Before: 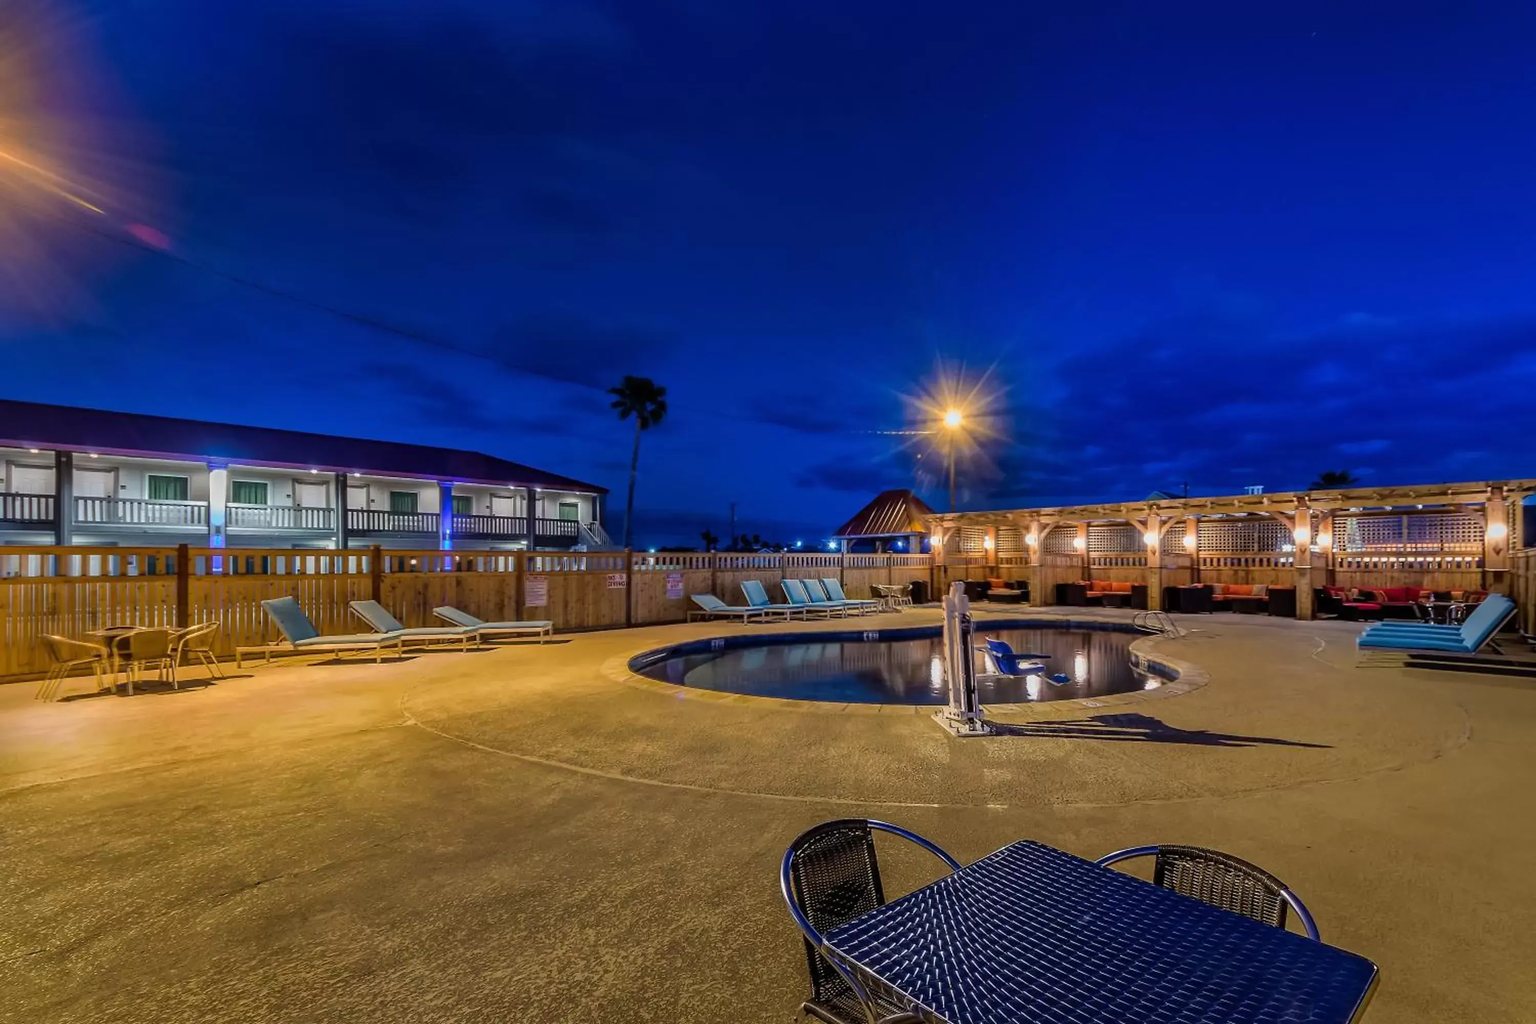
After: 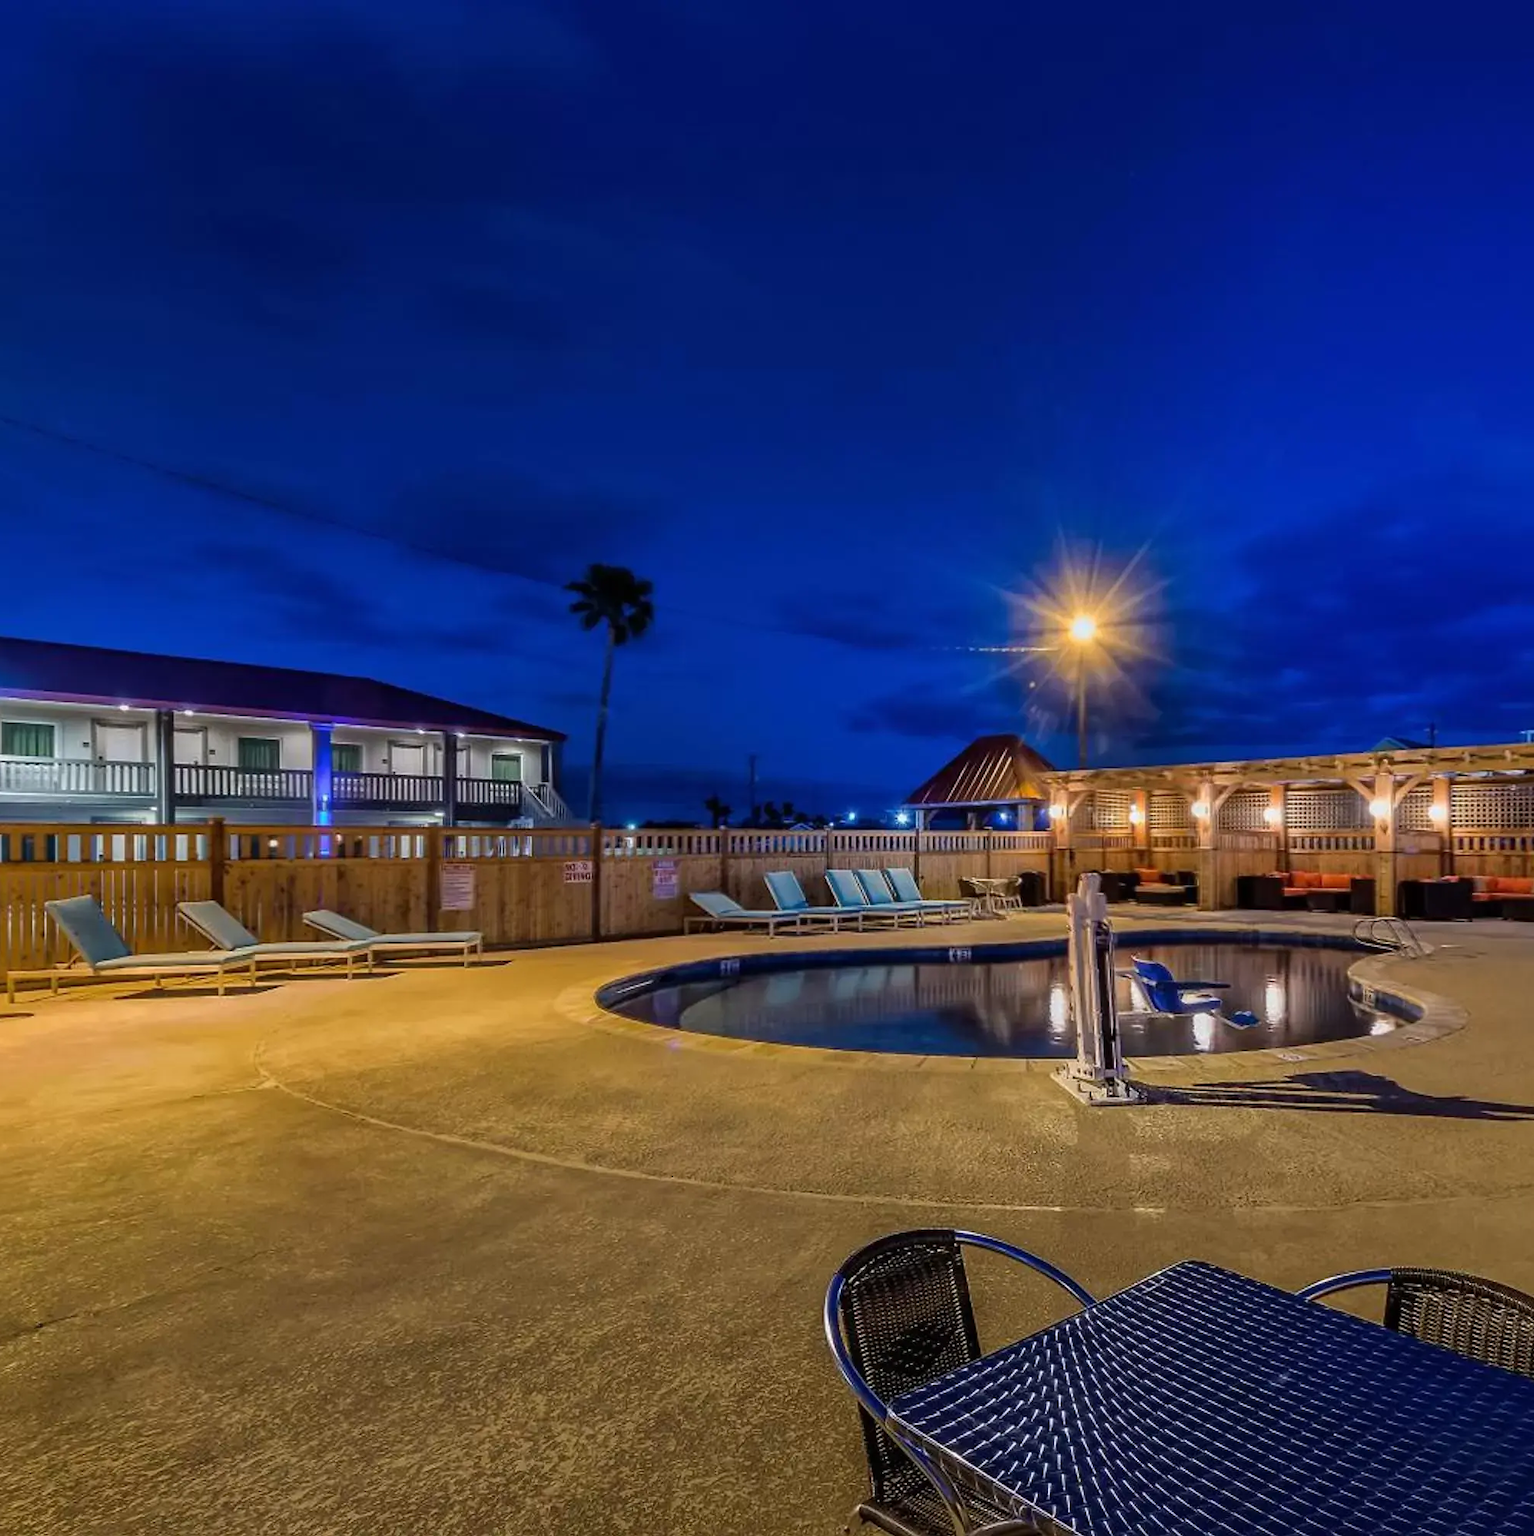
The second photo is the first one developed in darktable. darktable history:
crop and rotate: left 15.109%, right 18.321%
